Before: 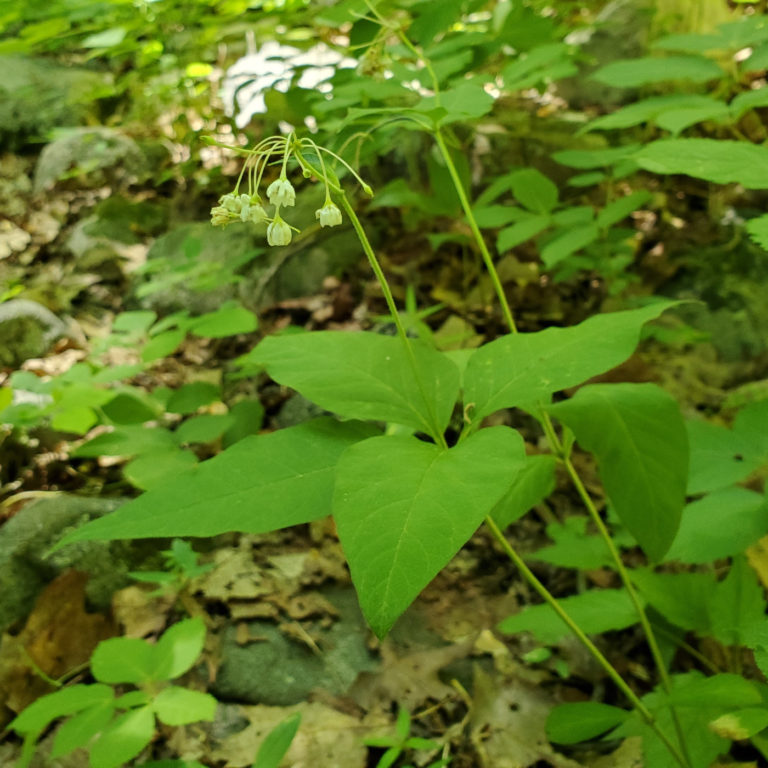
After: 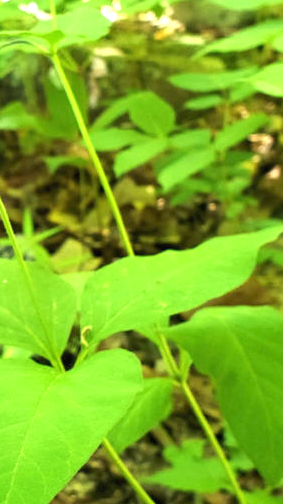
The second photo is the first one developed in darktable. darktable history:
exposure: black level correction 0, exposure 1.388 EV, compensate exposure bias true, compensate highlight preservation false
crop and rotate: left 49.936%, top 10.094%, right 13.136%, bottom 24.256%
